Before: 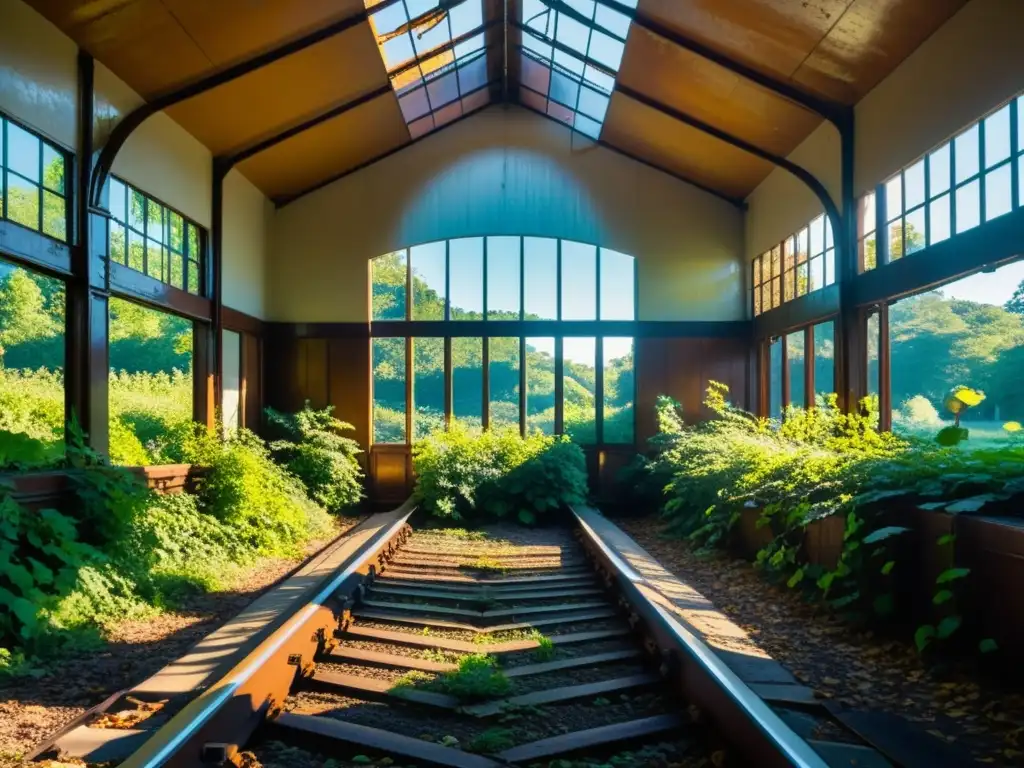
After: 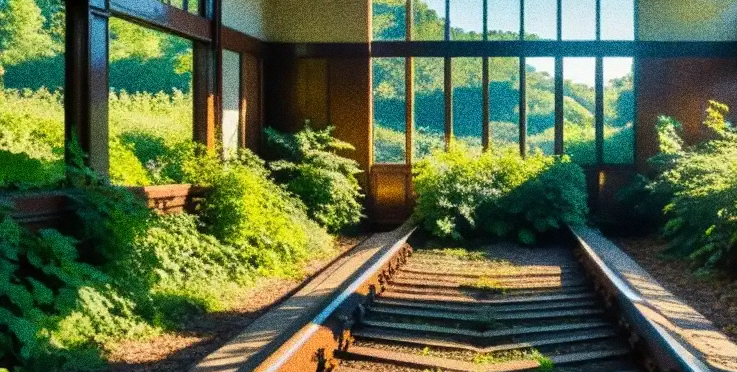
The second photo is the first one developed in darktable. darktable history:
crop: top 36.498%, right 27.964%, bottom 14.995%
grain: coarseness 10.62 ISO, strength 55.56%
